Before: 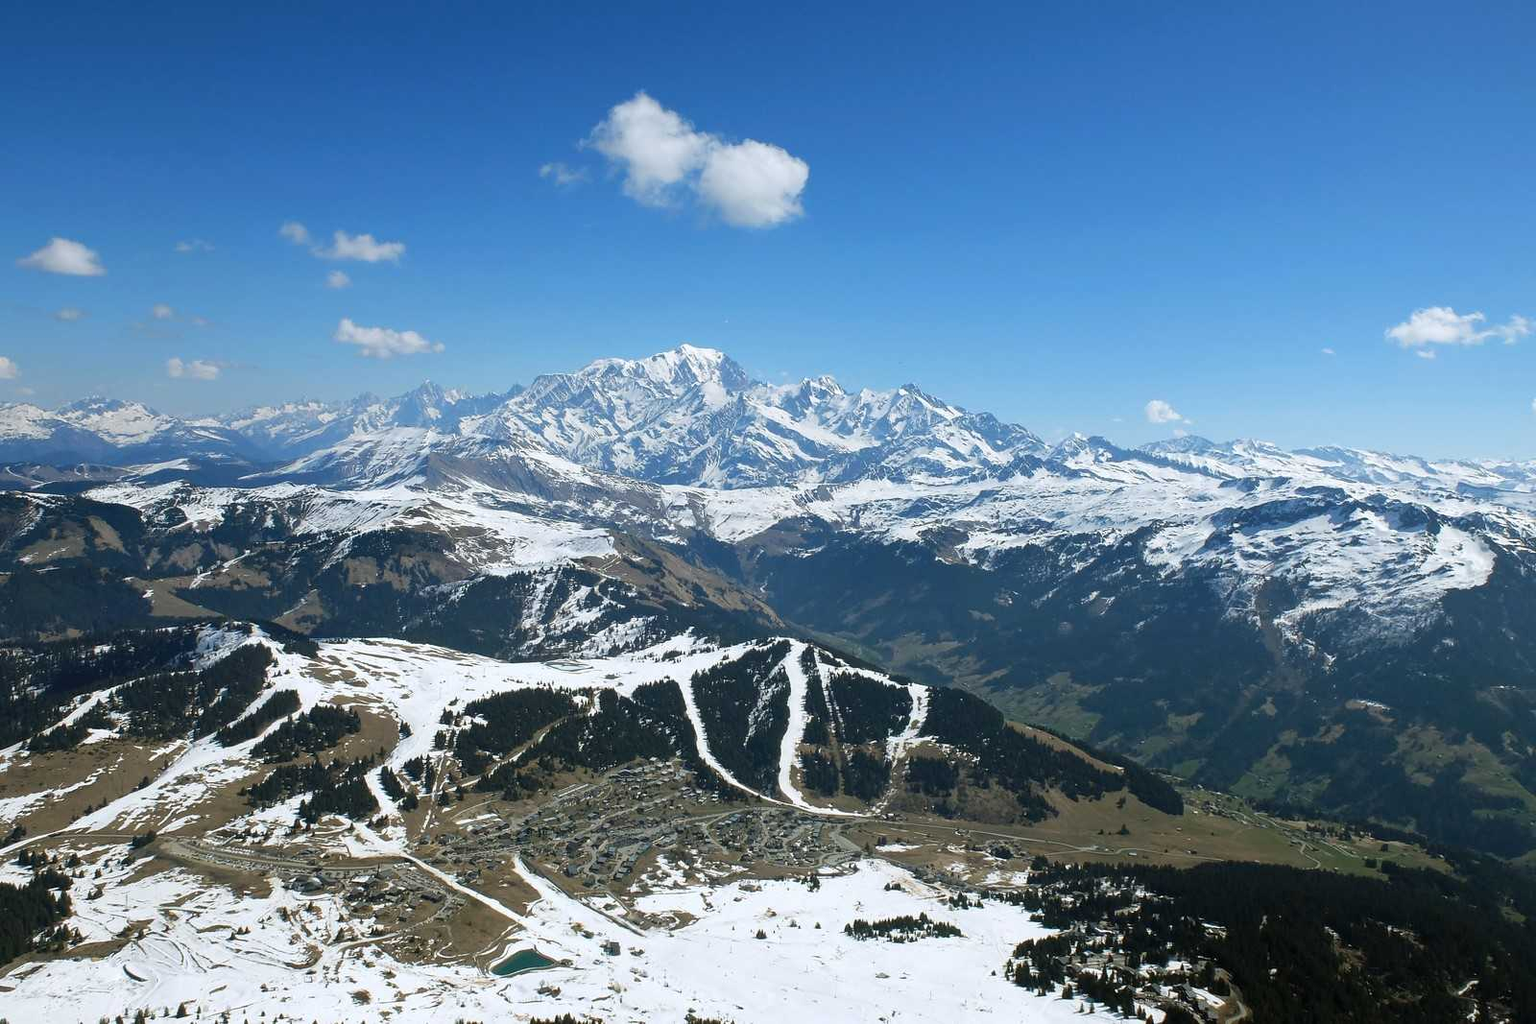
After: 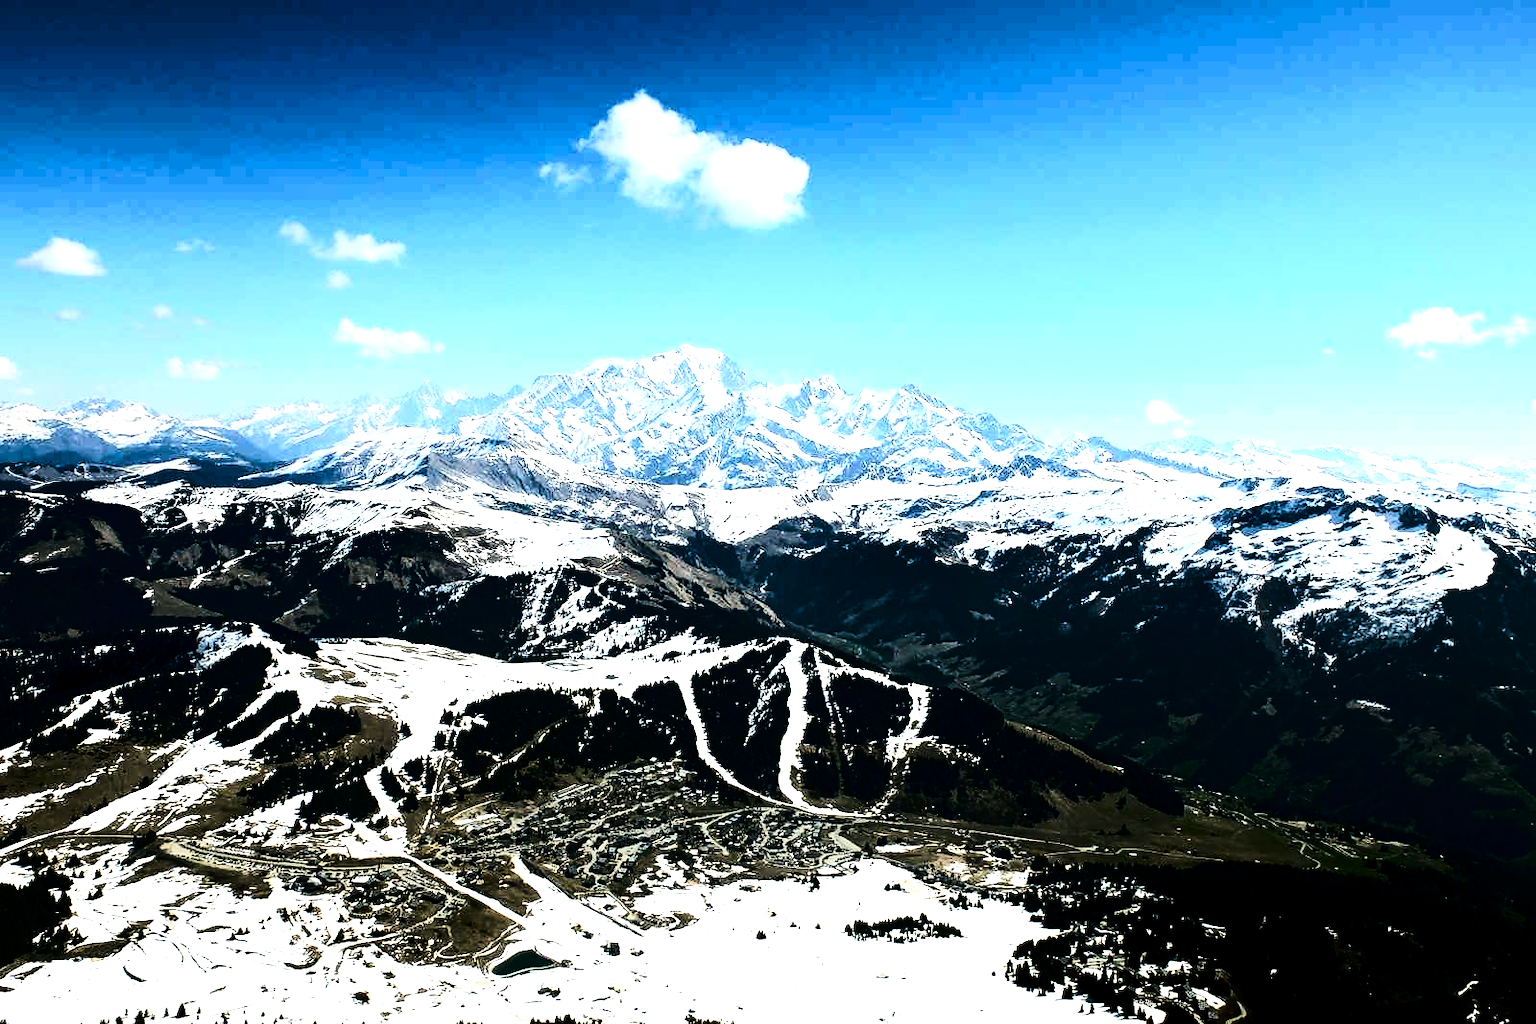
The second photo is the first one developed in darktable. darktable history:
color balance rgb: shadows lift › chroma 2.79%, shadows lift › hue 190.66°, power › hue 171.85°, highlights gain › chroma 2.16%, highlights gain › hue 75.26°, global offset › luminance -0.51%, perceptual saturation grading › highlights -33.8%, perceptual saturation grading › mid-tones 14.98%, perceptual saturation grading › shadows 48.43%, perceptual brilliance grading › highlights 15.68%, perceptual brilliance grading › mid-tones 6.62%, perceptual brilliance grading › shadows -14.98%, global vibrance 11.32%, contrast 5.05%
tone curve: curves: ch0 [(0, 0) (0.153, 0.056) (1, 1)], color space Lab, linked channels, preserve colors none
contrast brightness saturation: contrast 0.4, brightness 0.05, saturation 0.25
tone equalizer: -8 EV -0.75 EV, -7 EV -0.7 EV, -6 EV -0.6 EV, -5 EV -0.4 EV, -3 EV 0.4 EV, -2 EV 0.6 EV, -1 EV 0.7 EV, +0 EV 0.75 EV, edges refinement/feathering 500, mask exposure compensation -1.57 EV, preserve details no
